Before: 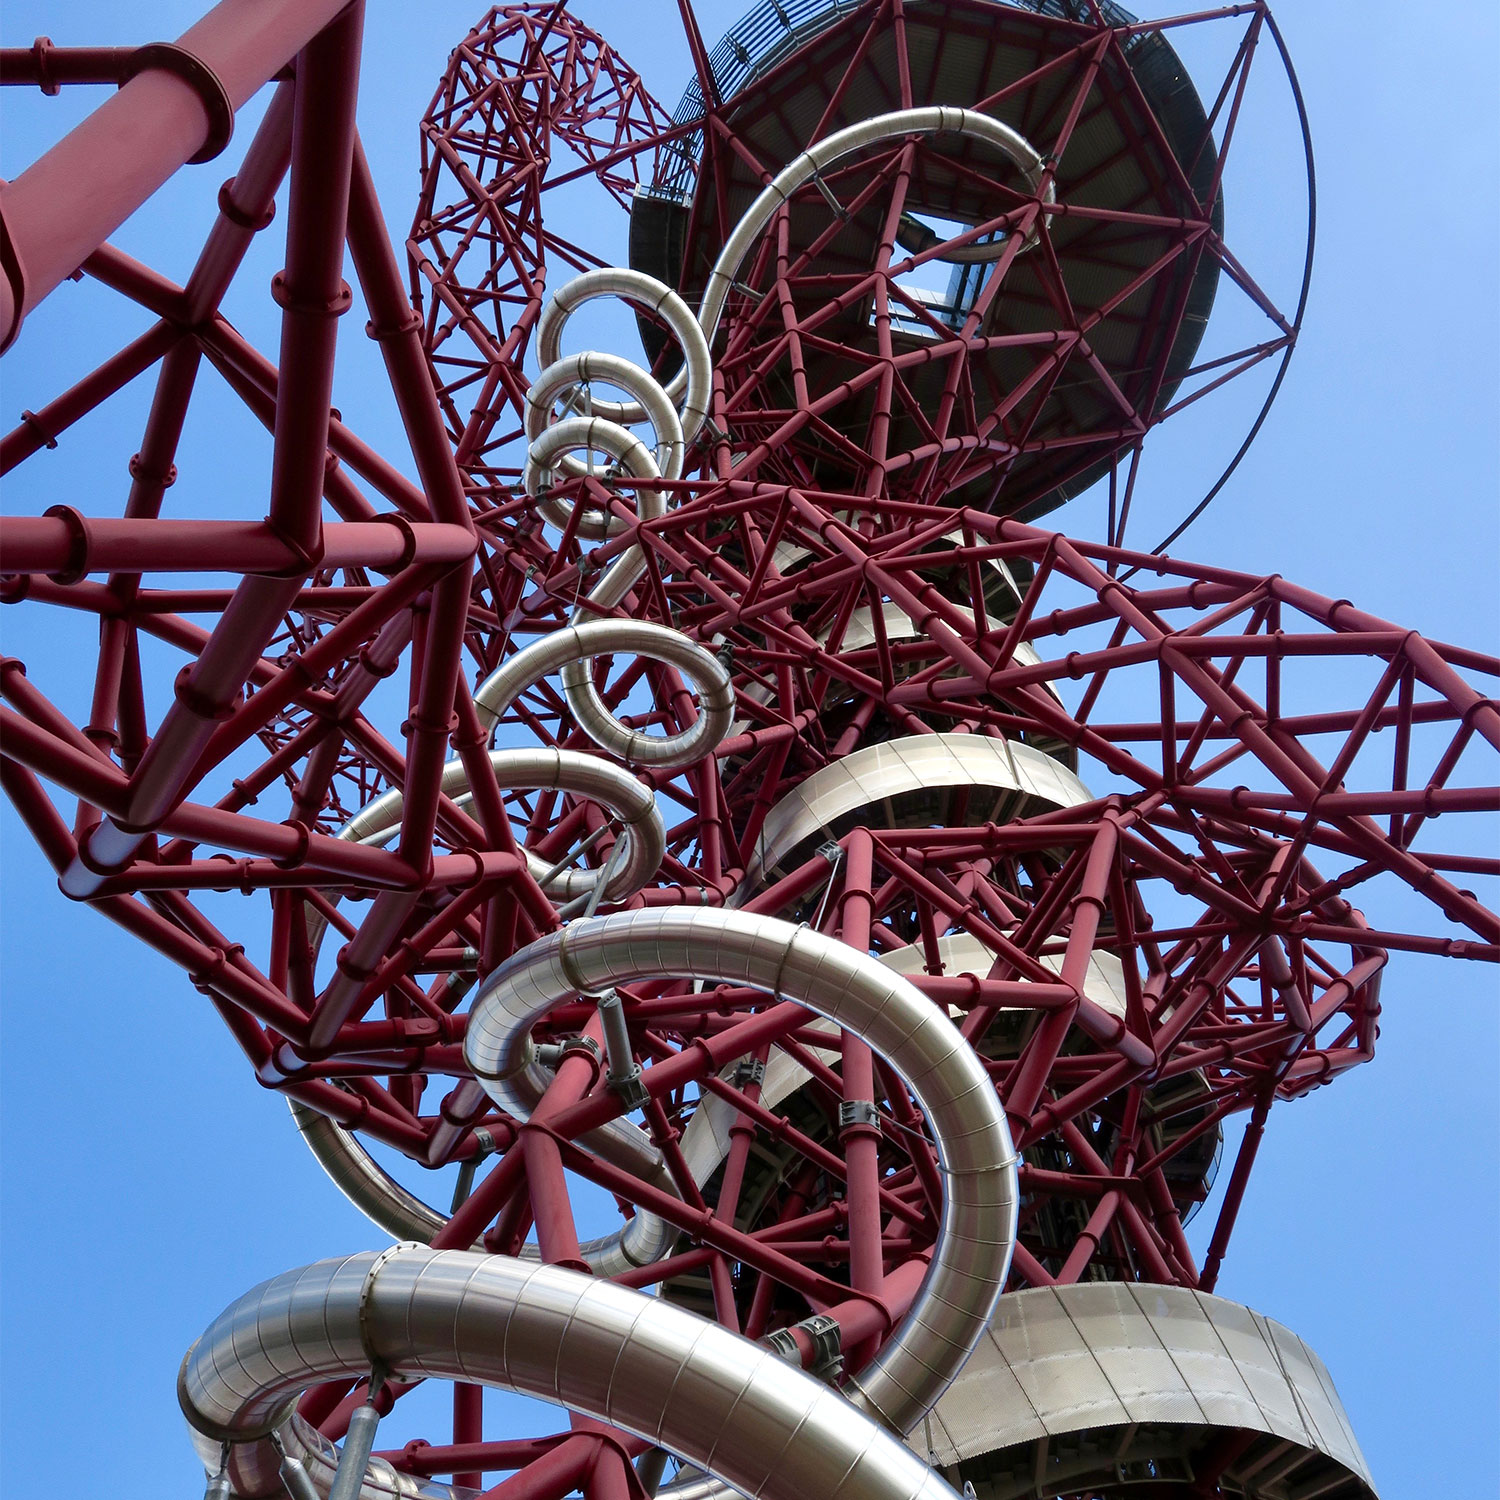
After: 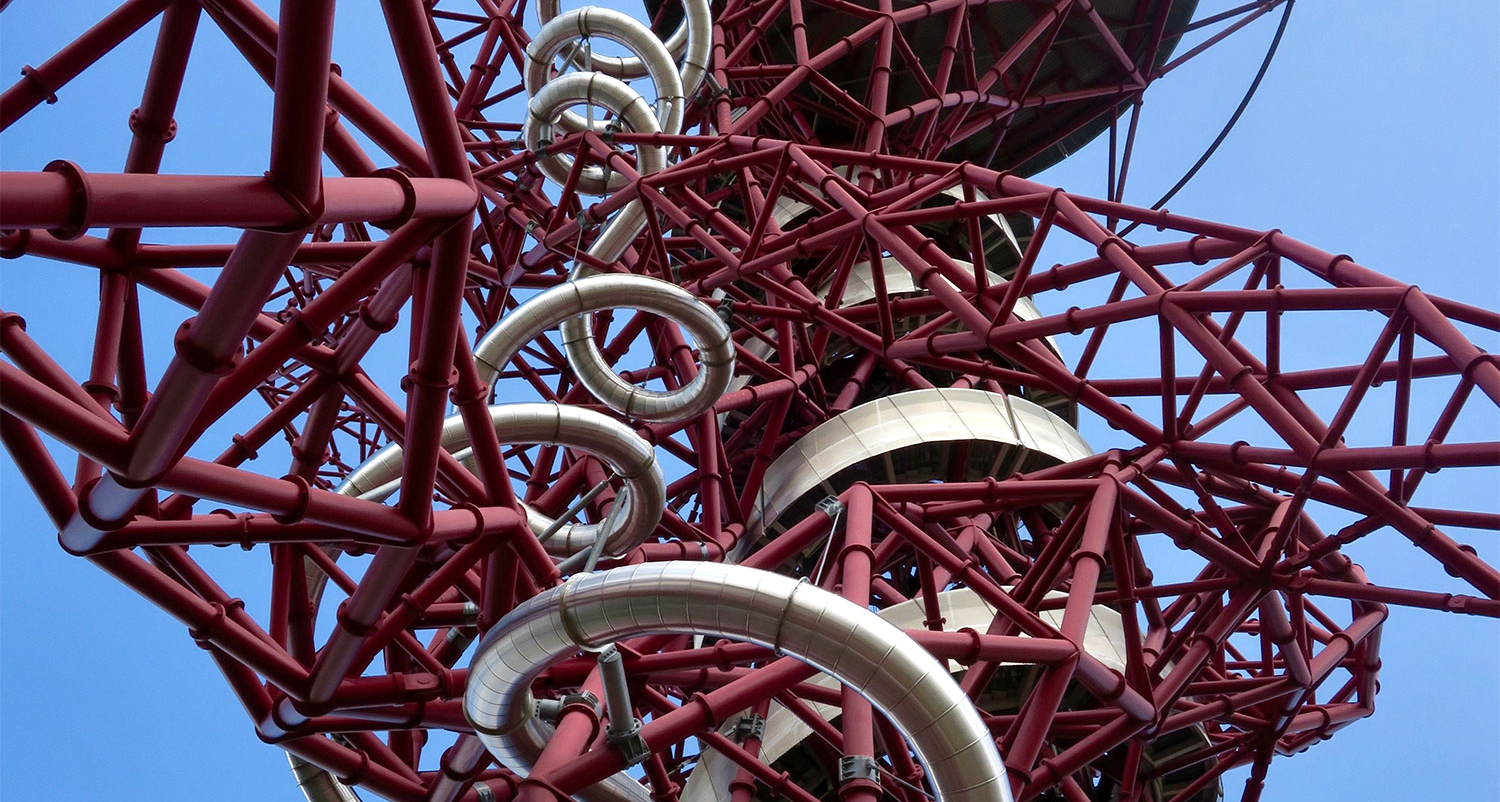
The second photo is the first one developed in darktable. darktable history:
tone equalizer: on, module defaults
crop and rotate: top 23.043%, bottom 23.437%
